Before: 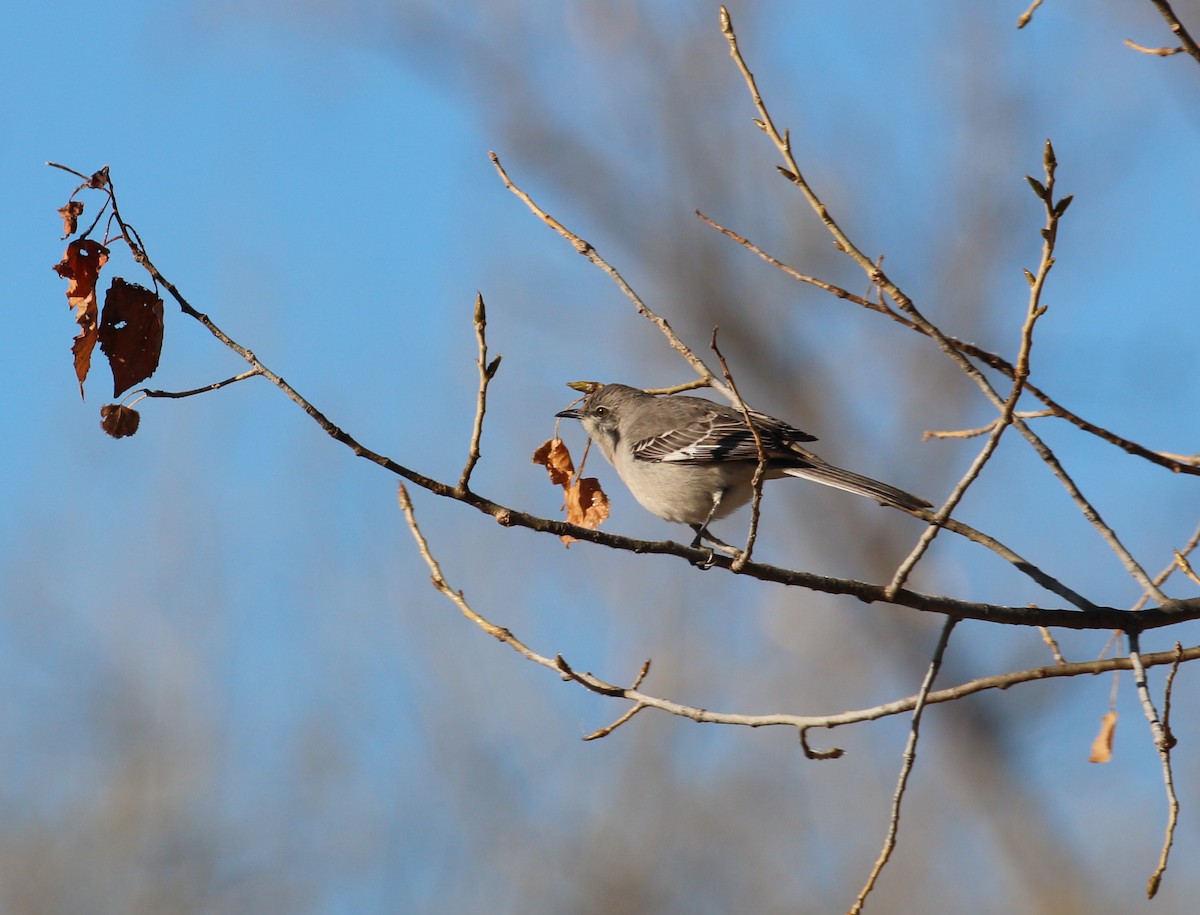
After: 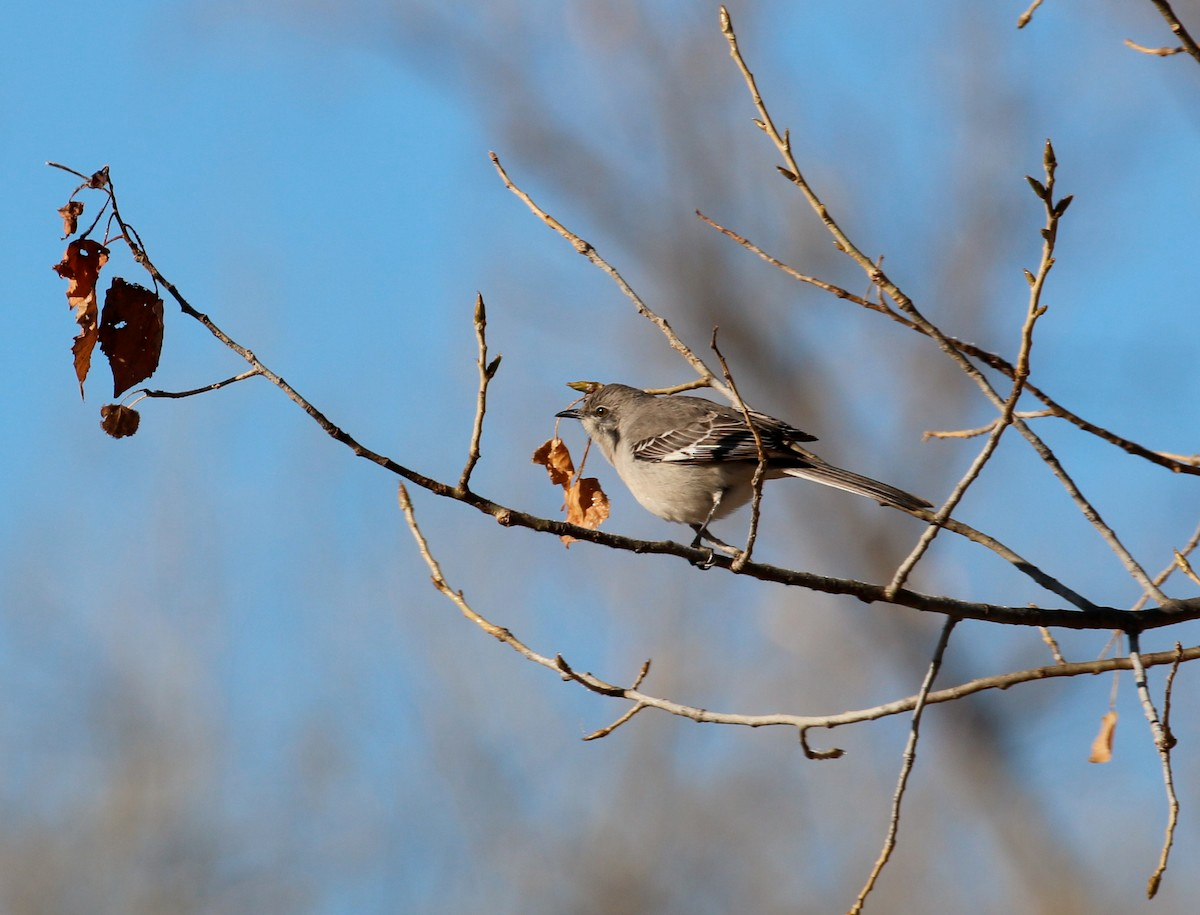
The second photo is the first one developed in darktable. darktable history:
contrast equalizer: octaves 7, y [[0.518, 0.517, 0.501, 0.5, 0.5, 0.5], [0.5 ×6], [0.5 ×6], [0 ×6], [0 ×6]], mix 0.598
